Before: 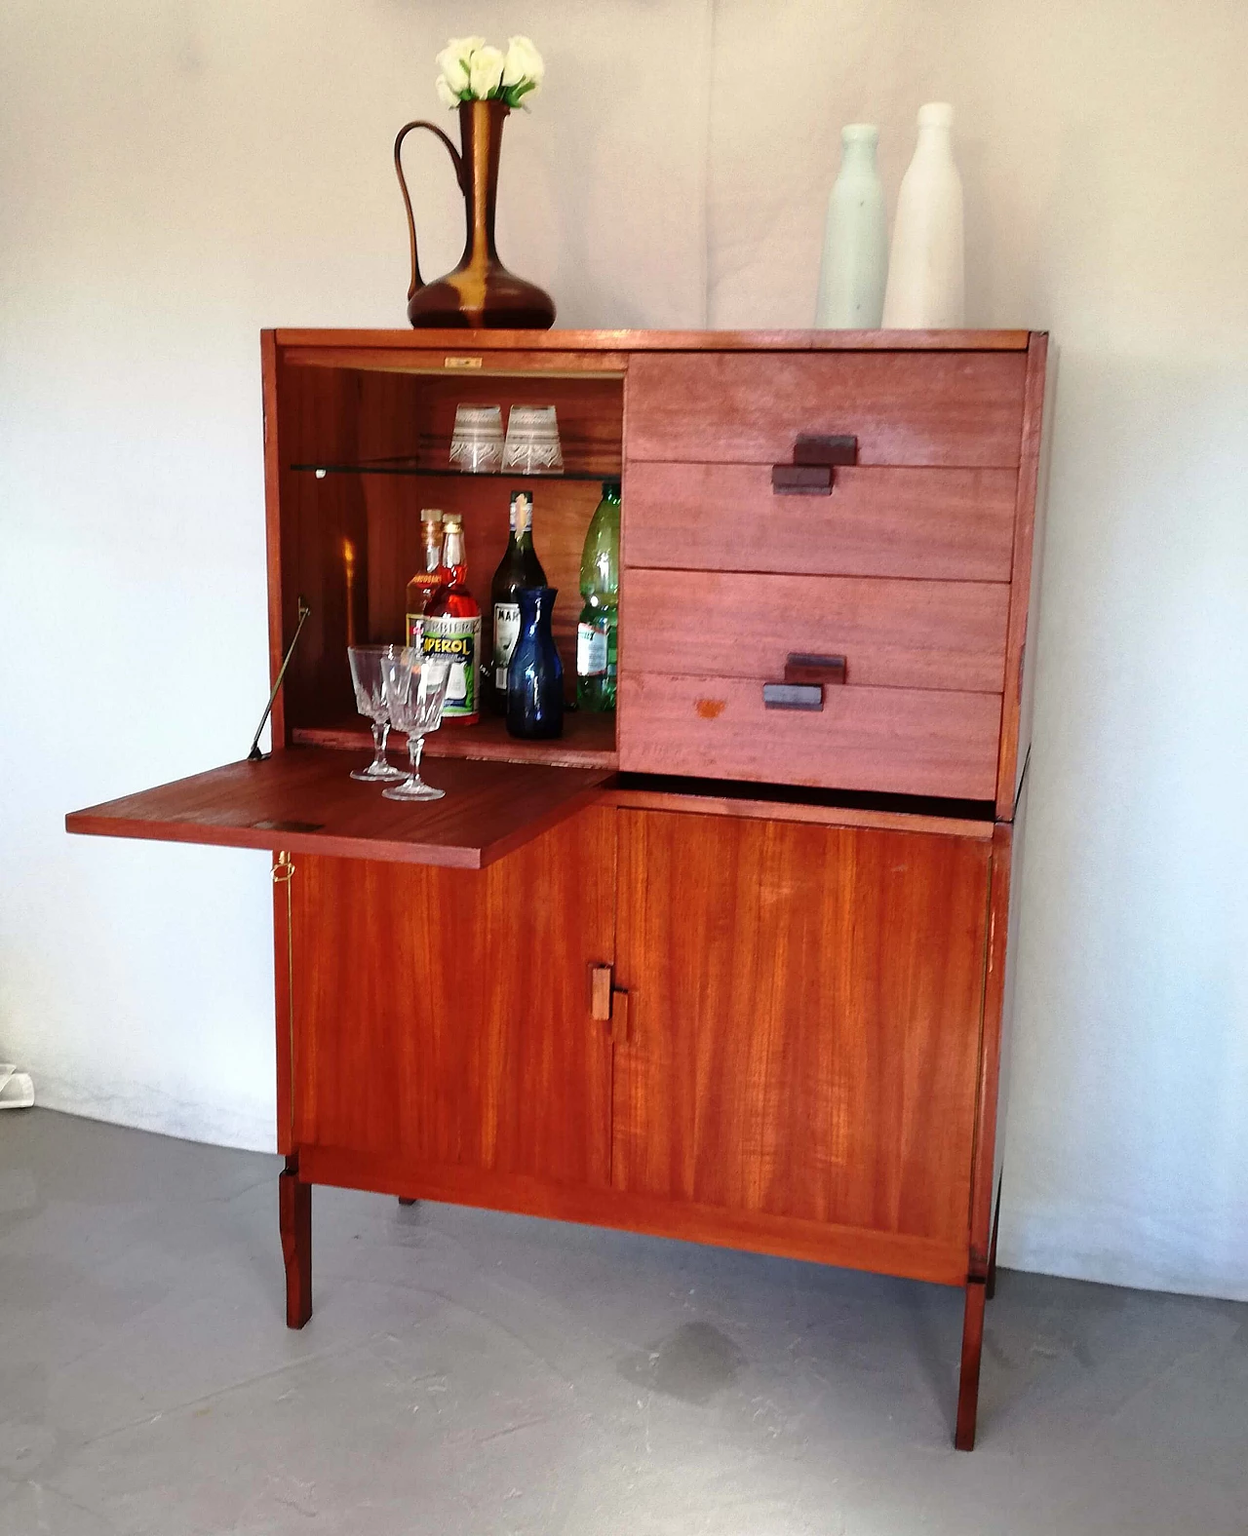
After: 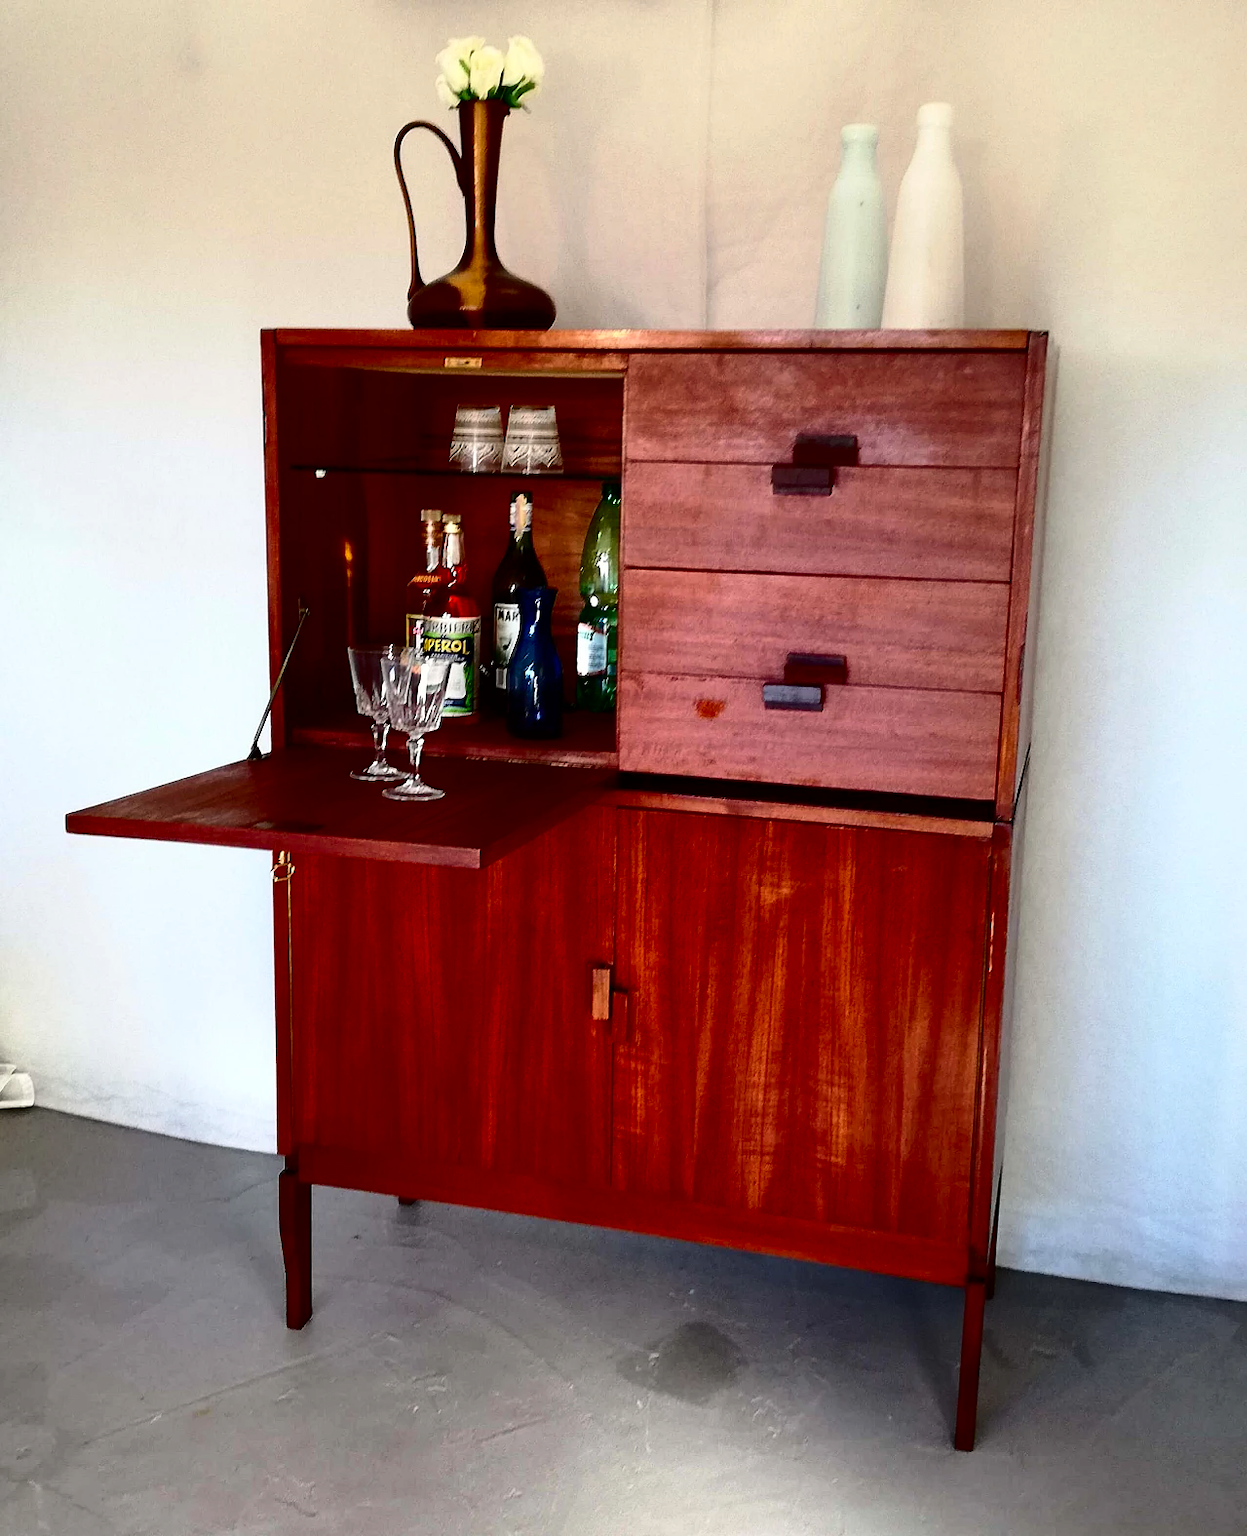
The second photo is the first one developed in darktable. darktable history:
contrast brightness saturation: contrast 0.238, brightness -0.237, saturation 0.138
